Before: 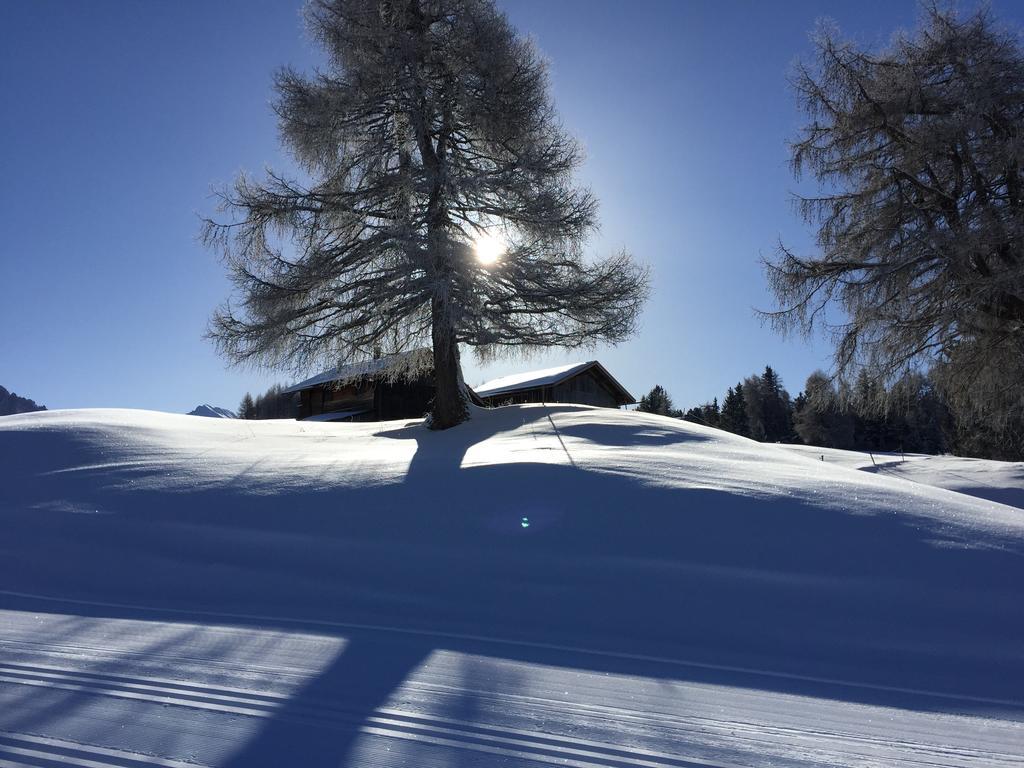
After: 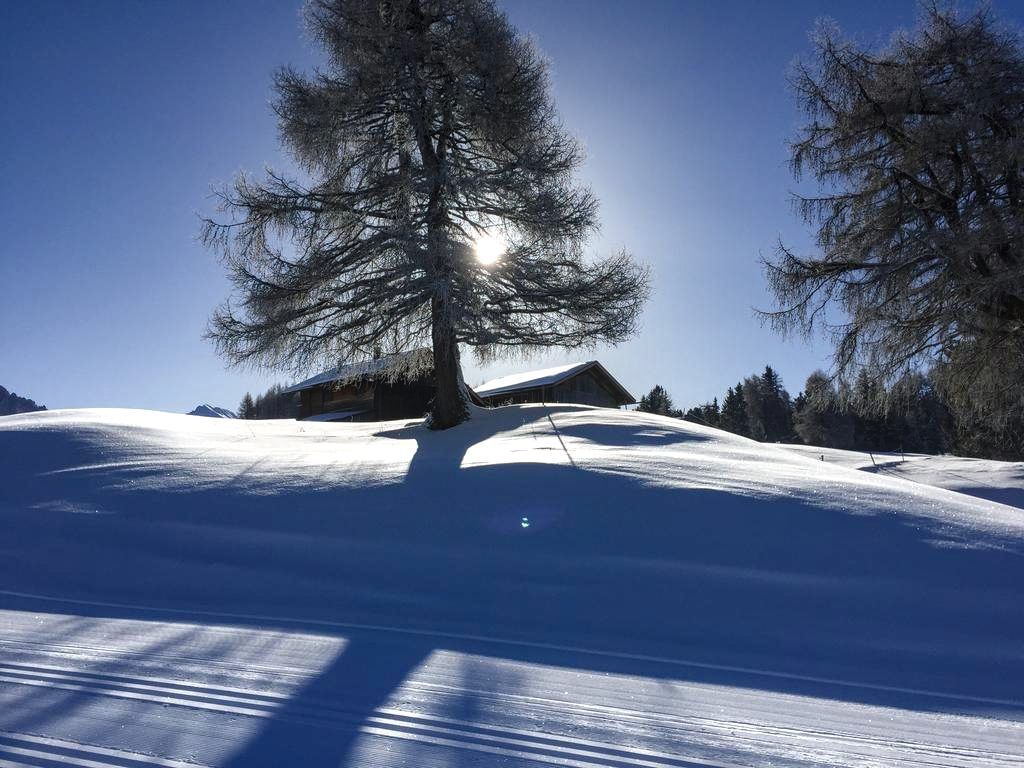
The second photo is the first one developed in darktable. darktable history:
graduated density: on, module defaults
color balance rgb: shadows lift › luminance -10%, shadows lift › chroma 1%, shadows lift › hue 113°, power › luminance -15%, highlights gain › chroma 0.2%, highlights gain › hue 333°, global offset › luminance 0.5%, perceptual saturation grading › global saturation 20%, perceptual saturation grading › highlights -50%, perceptual saturation grading › shadows 25%, contrast -10%
local contrast: on, module defaults
exposure: black level correction 0, exposure 0.7 EV, compensate exposure bias true, compensate highlight preservation false
